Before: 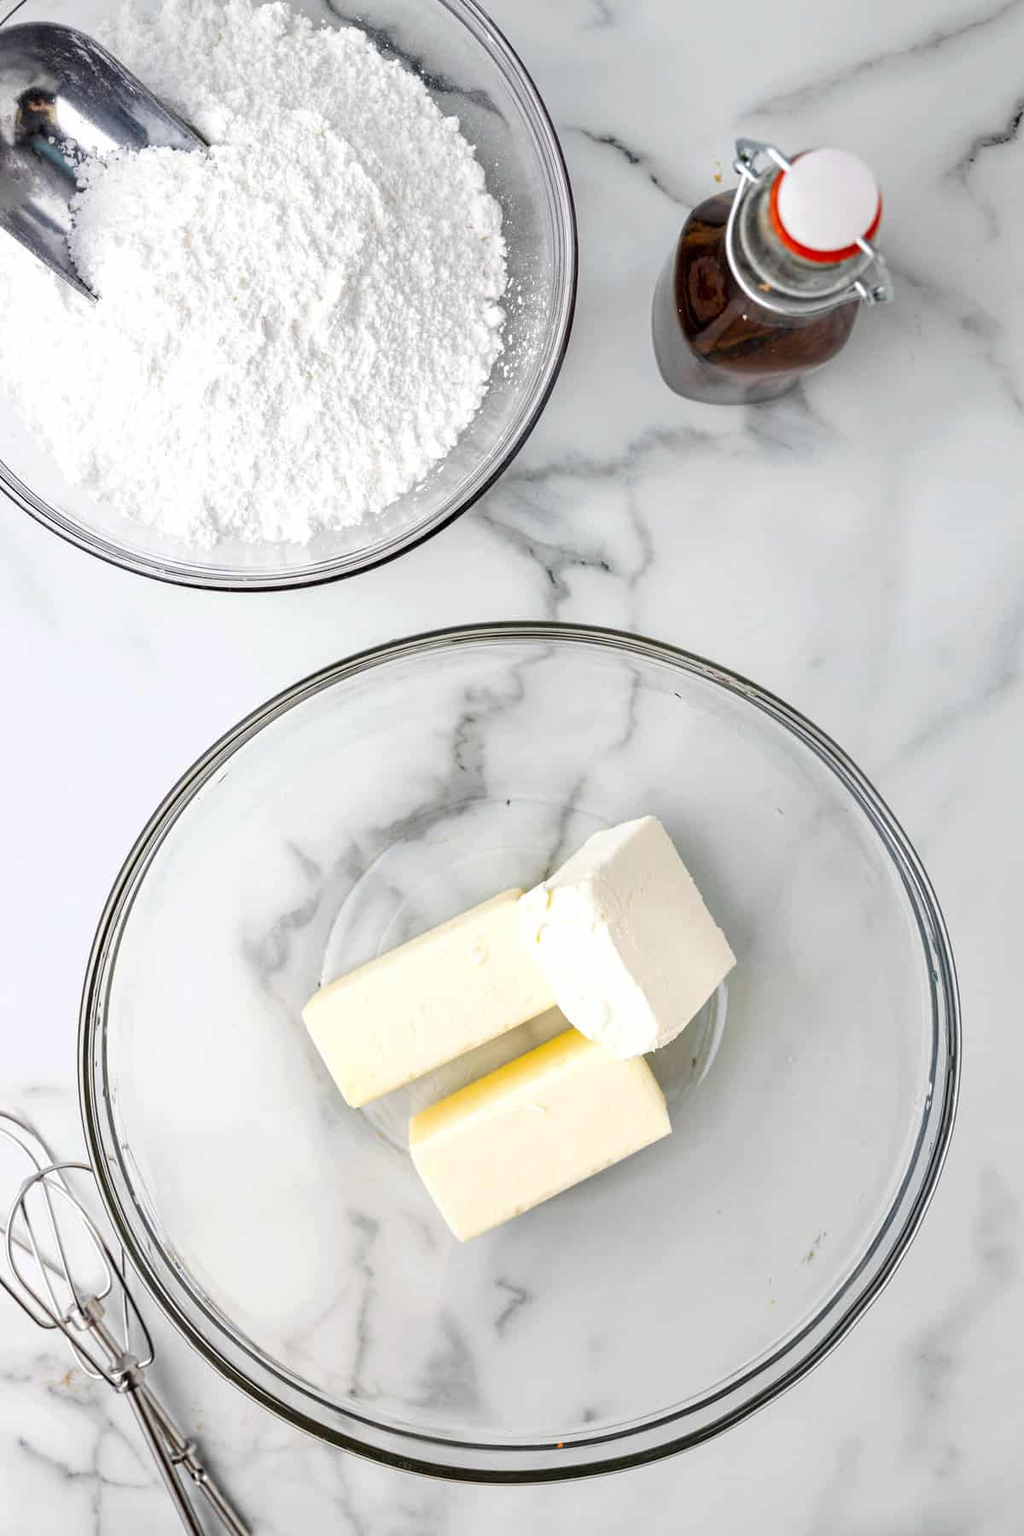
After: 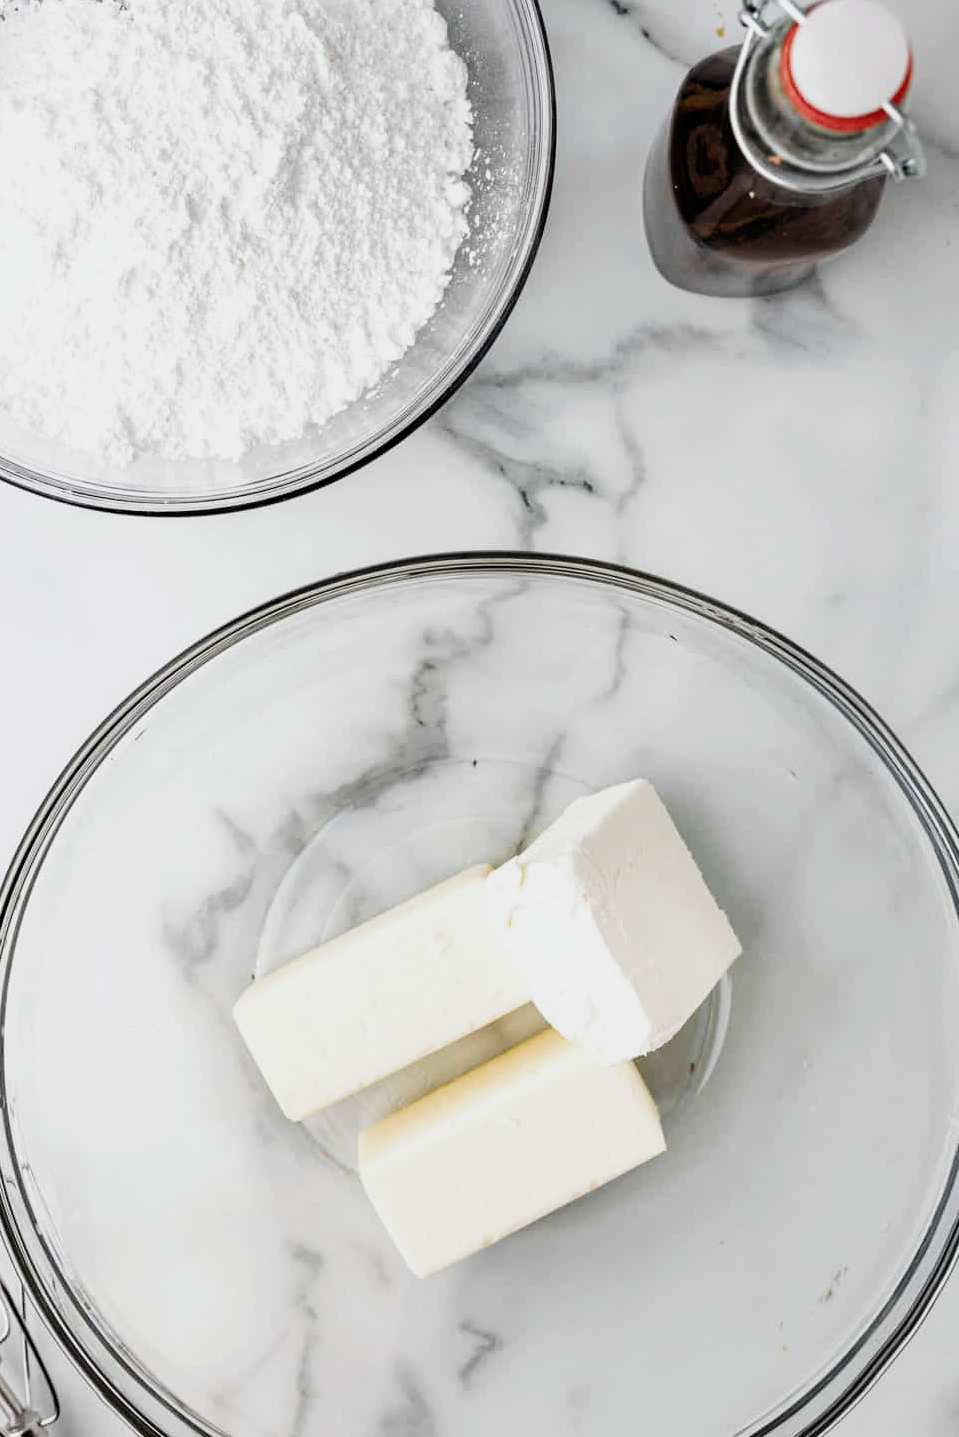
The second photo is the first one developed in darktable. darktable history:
exposure: exposure -0.184 EV, compensate exposure bias true, compensate highlight preservation false
color correction: highlights a* -0.186, highlights b* -0.063
crop and rotate: left 10.138%, top 9.84%, right 9.898%, bottom 10.32%
filmic rgb: black relative exposure -8.06 EV, white relative exposure 3 EV, hardness 5.42, contrast 1.242, color science v4 (2020)
